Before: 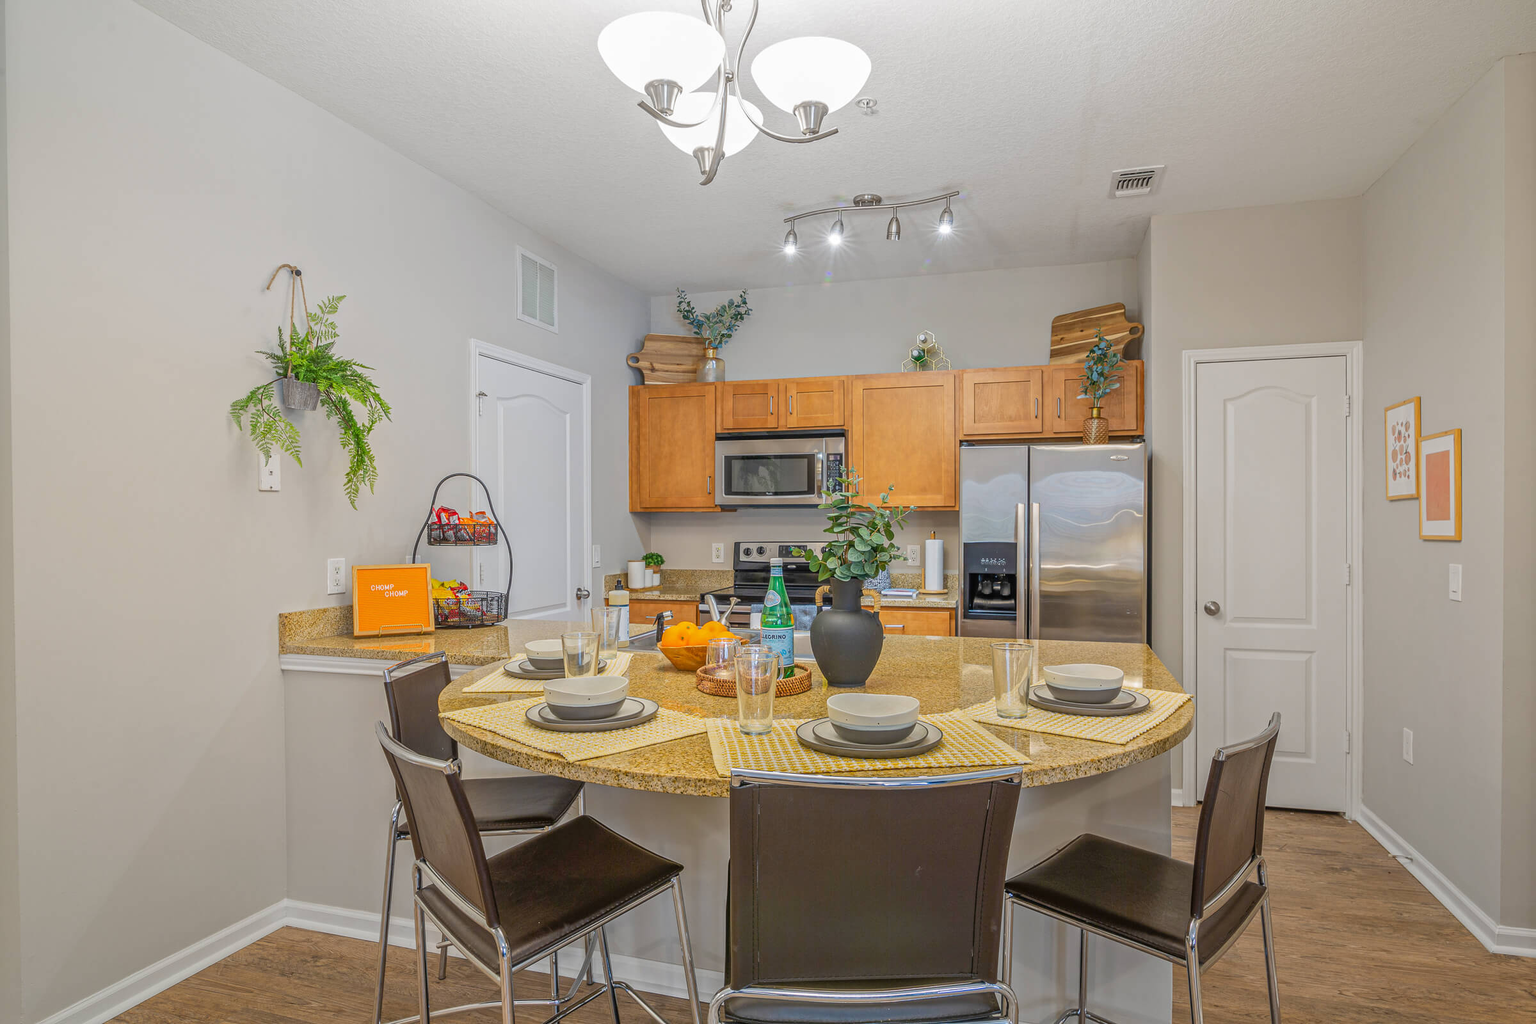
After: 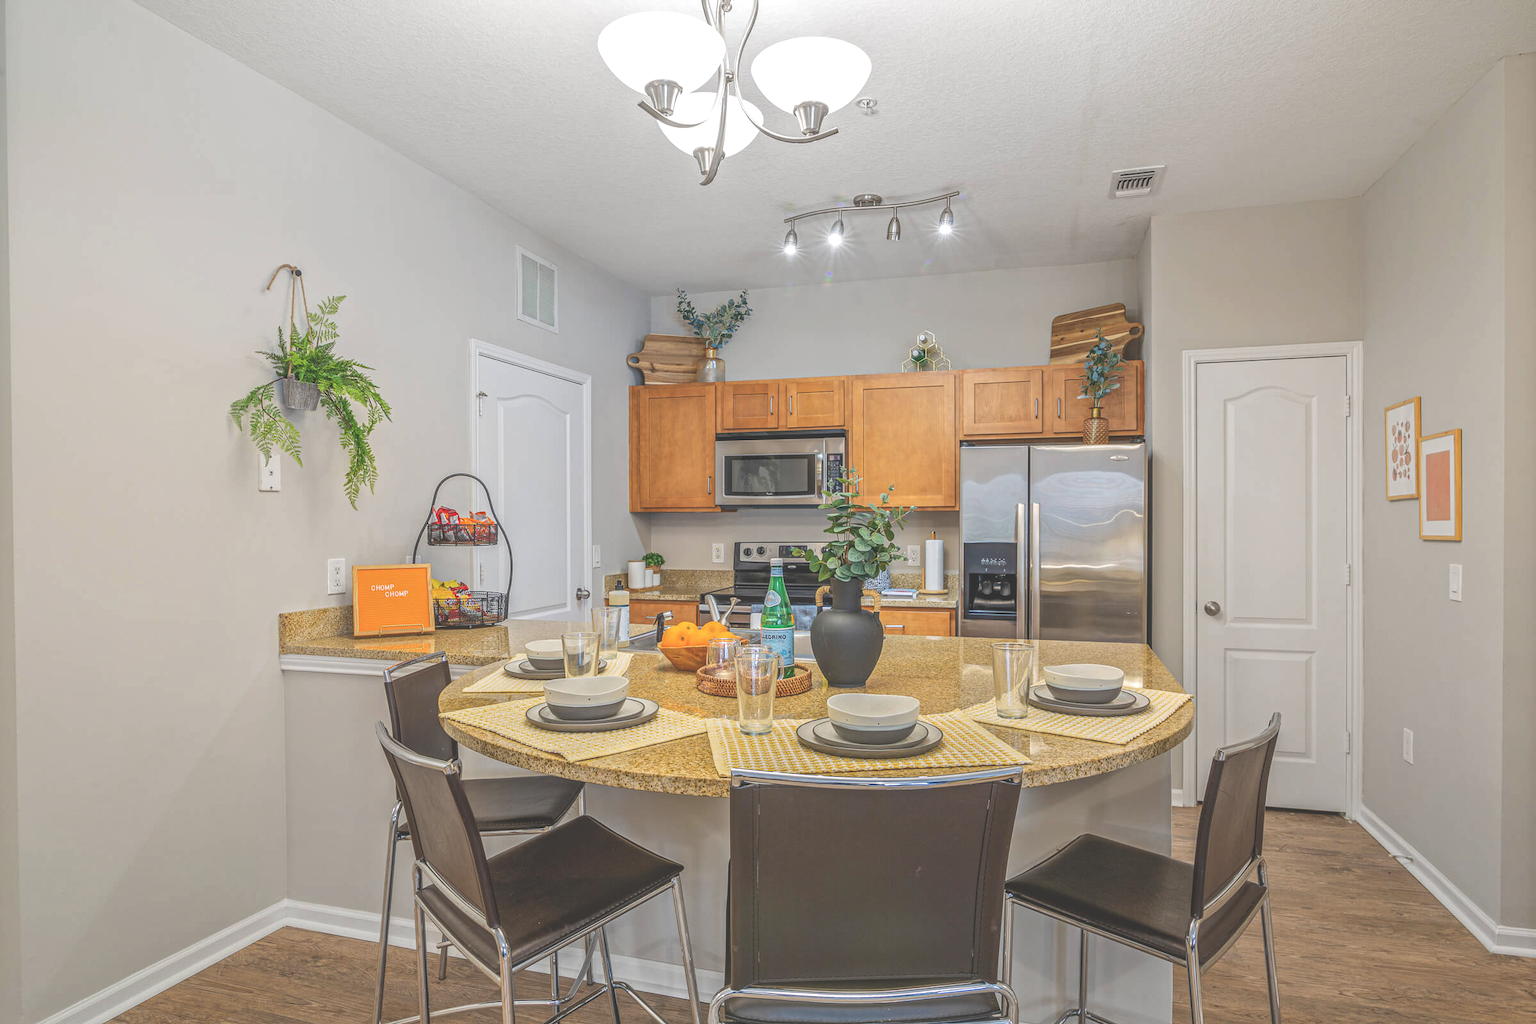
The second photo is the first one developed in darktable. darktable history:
local contrast: on, module defaults
exposure: black level correction -0.041, exposure 0.064 EV, compensate highlight preservation false
